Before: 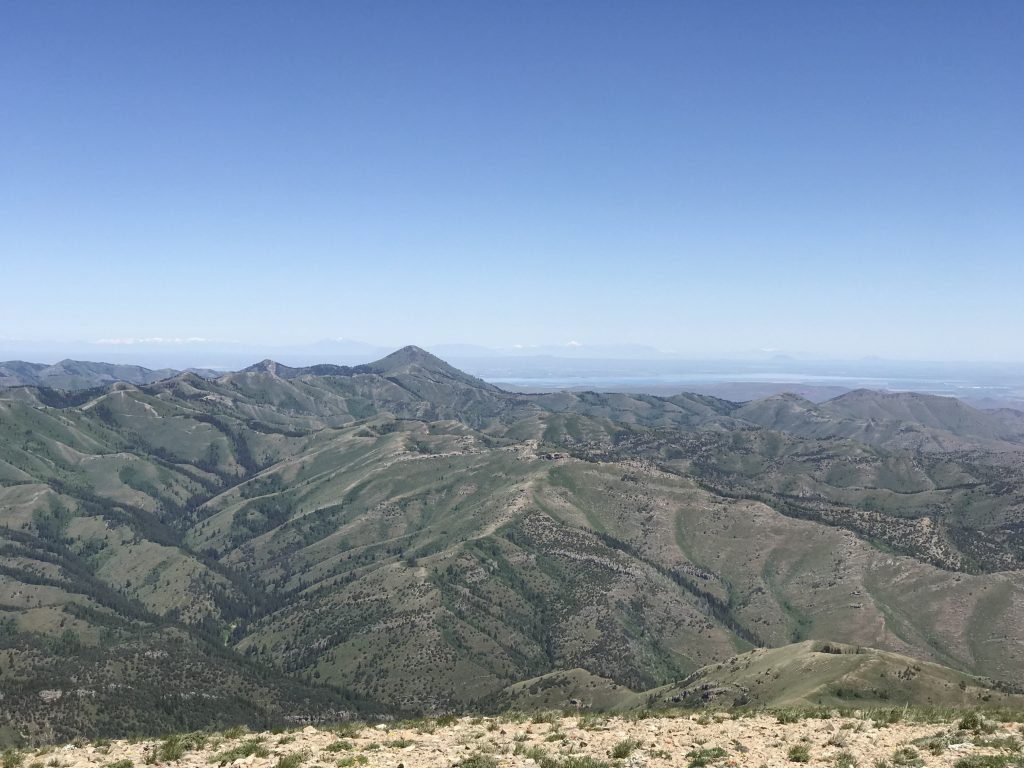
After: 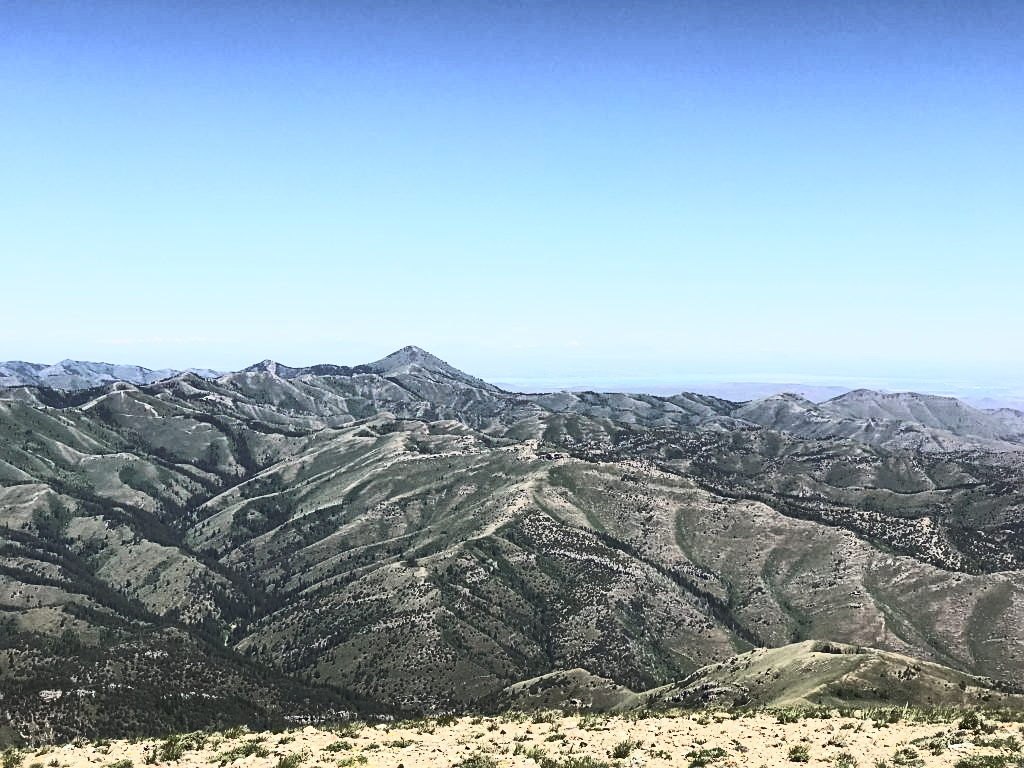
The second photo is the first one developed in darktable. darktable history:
sharpen: on, module defaults
tone curve: curves: ch0 [(0, 0) (0.427, 0.375) (0.616, 0.801) (1, 1)], color space Lab, linked channels, preserve colors none
